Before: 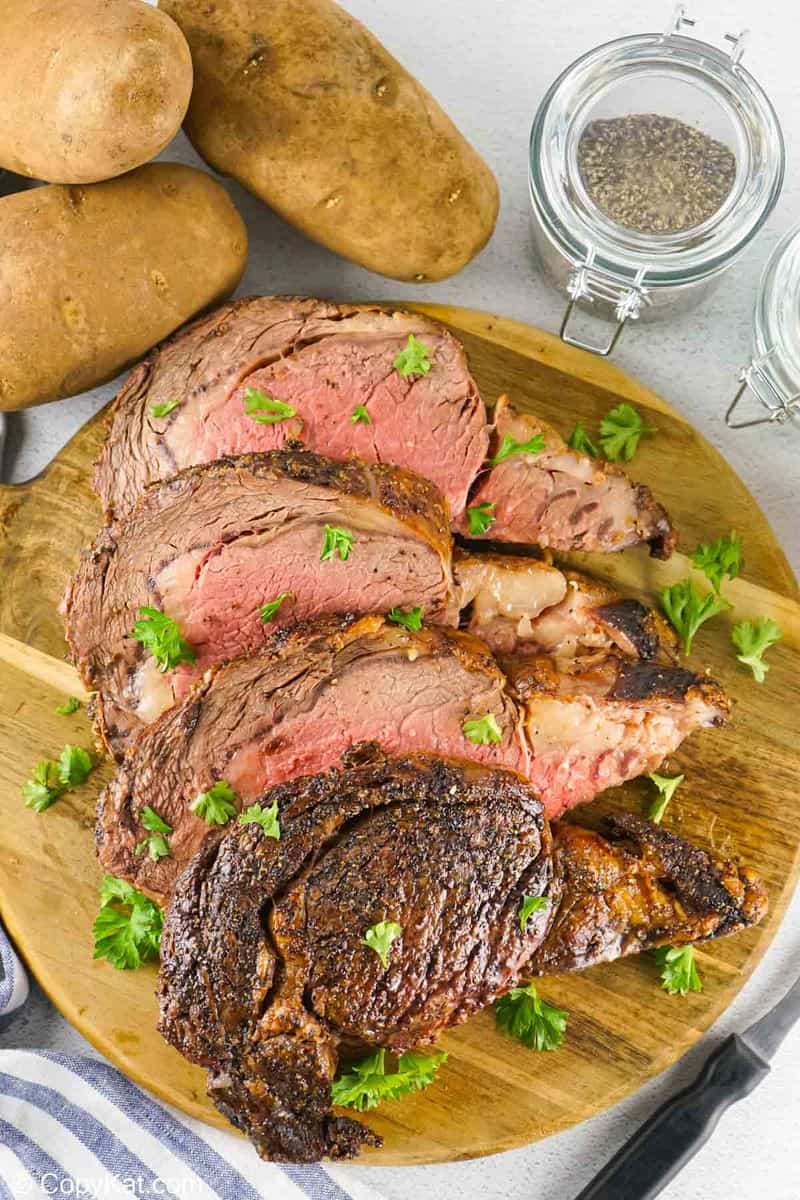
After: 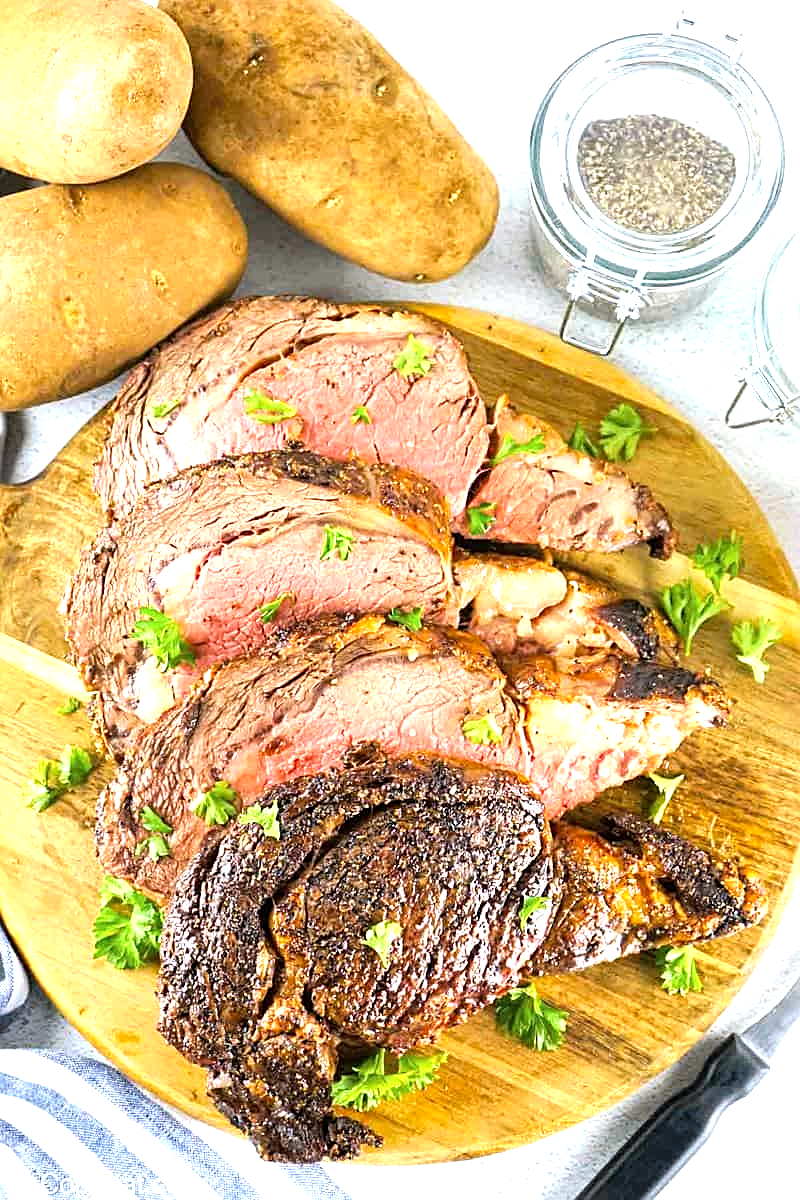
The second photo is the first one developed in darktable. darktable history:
color calibration: output R [1.063, -0.012, -0.003, 0], output G [0, 1.022, 0.021, 0], output B [-0.079, 0.047, 1, 0], x 0.37, y 0.382, temperature 4320.76 K, saturation algorithm version 1 (2020)
sharpen: on, module defaults
tone equalizer: -8 EV -1.08 EV, -7 EV -0.99 EV, -6 EV -0.891 EV, -5 EV -0.608 EV, -3 EV 0.551 EV, -2 EV 0.893 EV, -1 EV 0.985 EV, +0 EV 1.05 EV
